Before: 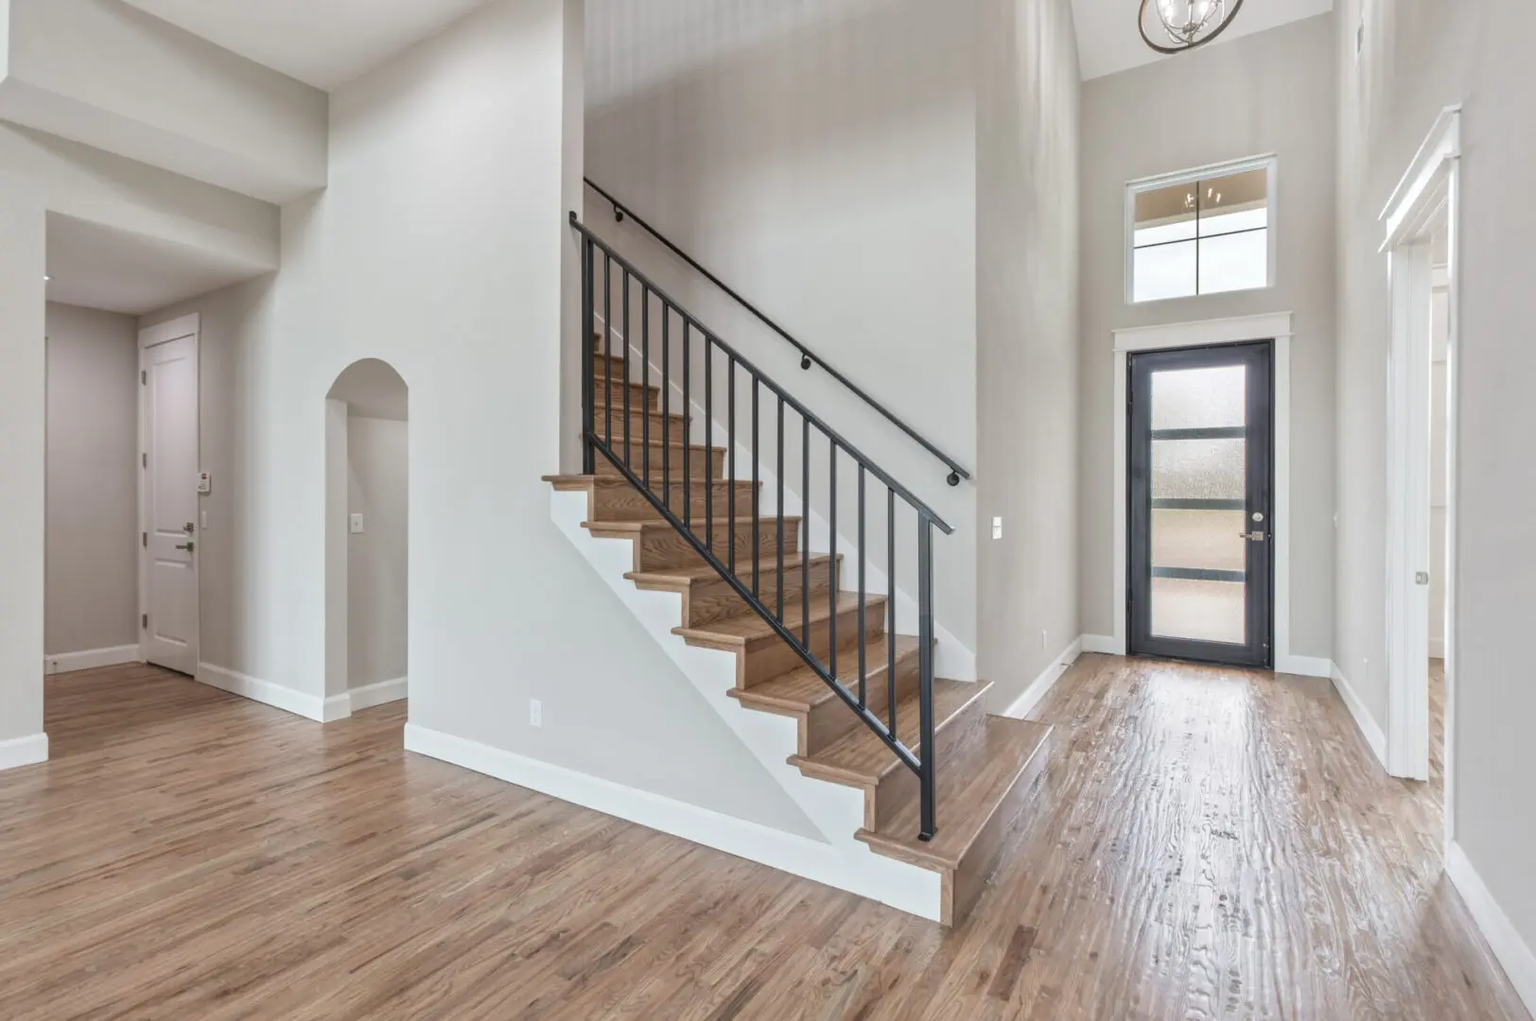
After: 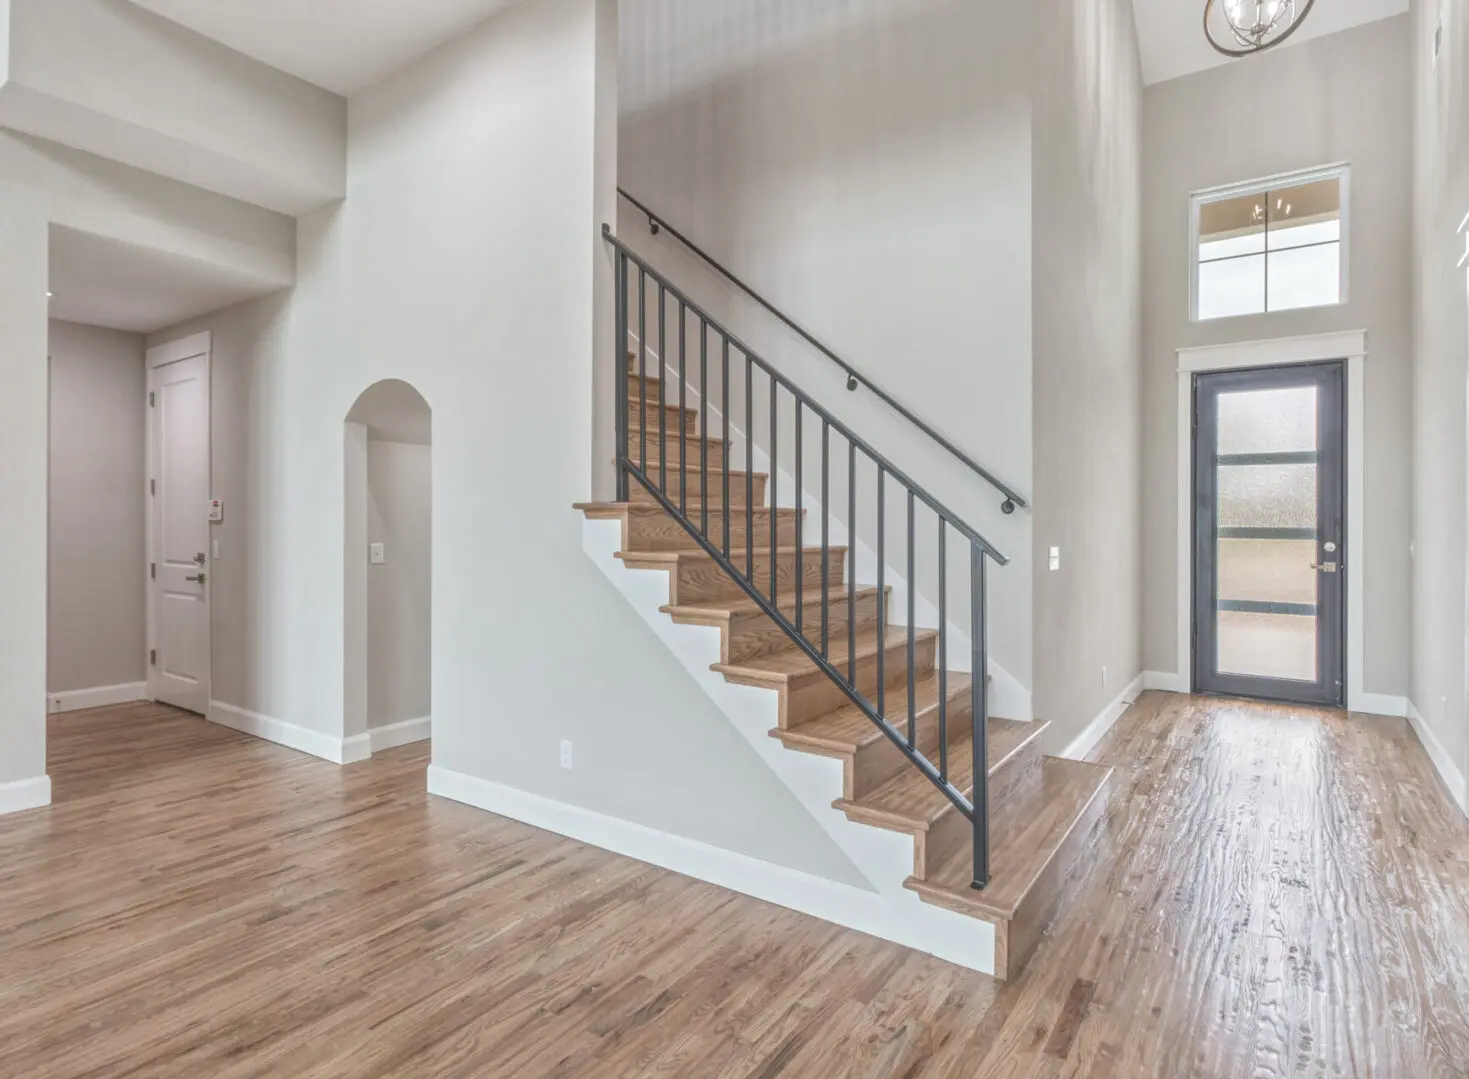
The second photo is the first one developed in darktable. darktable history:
local contrast: highlights 73%, shadows 15%, midtone range 0.197
crop: right 9.509%, bottom 0.031%
tone equalizer: on, module defaults
